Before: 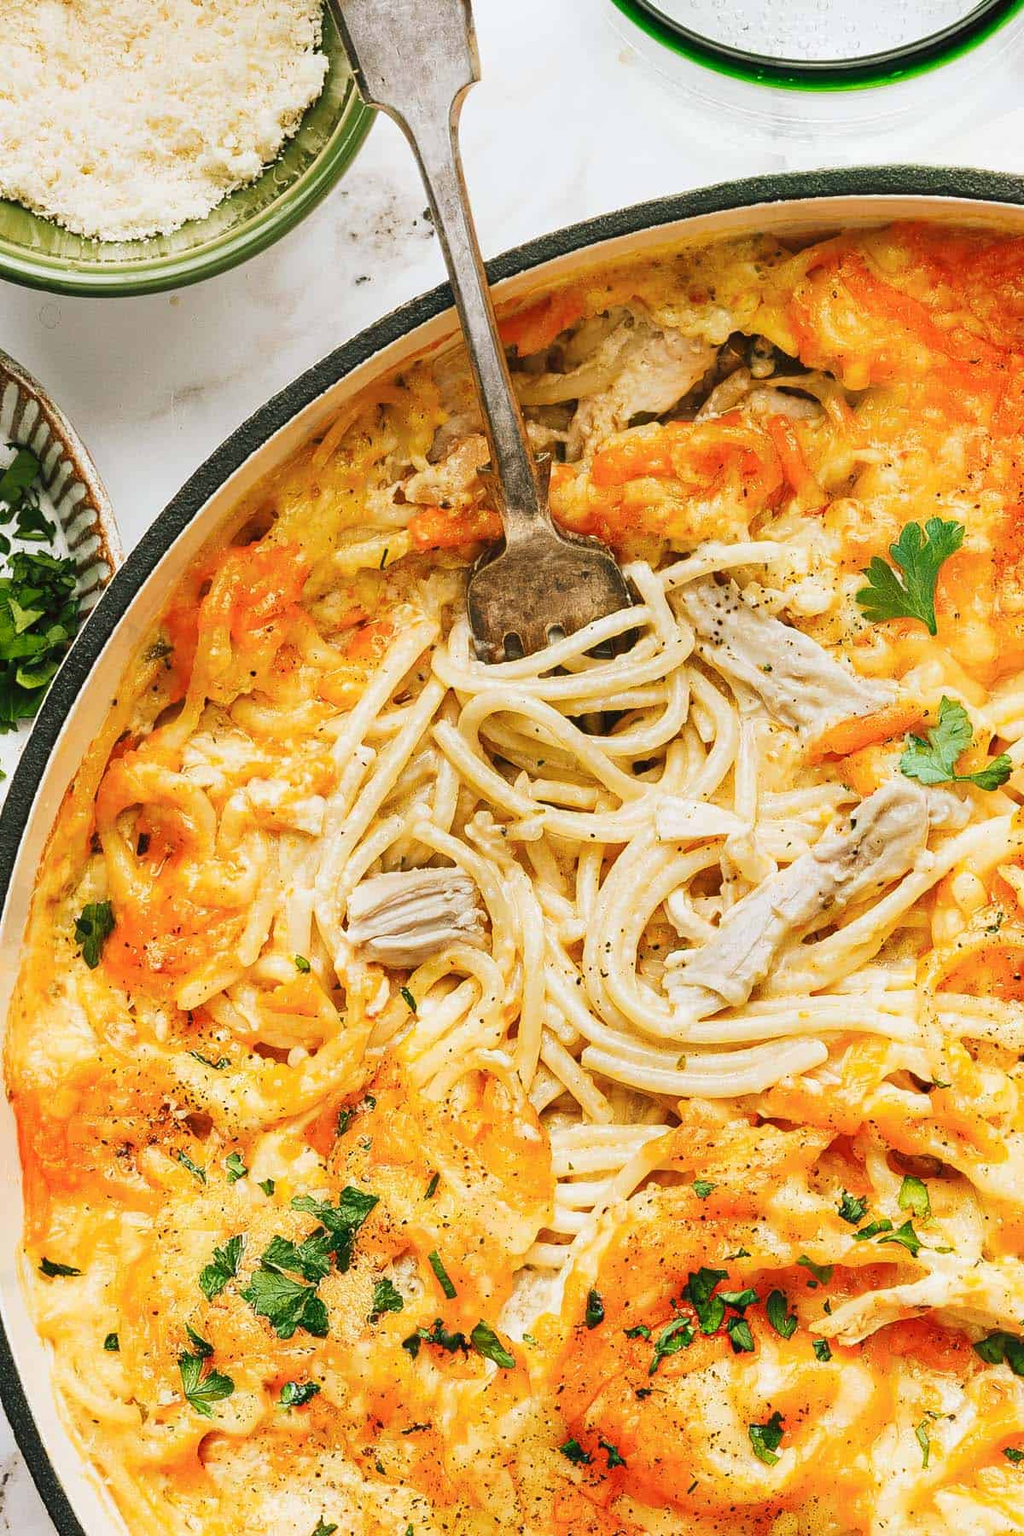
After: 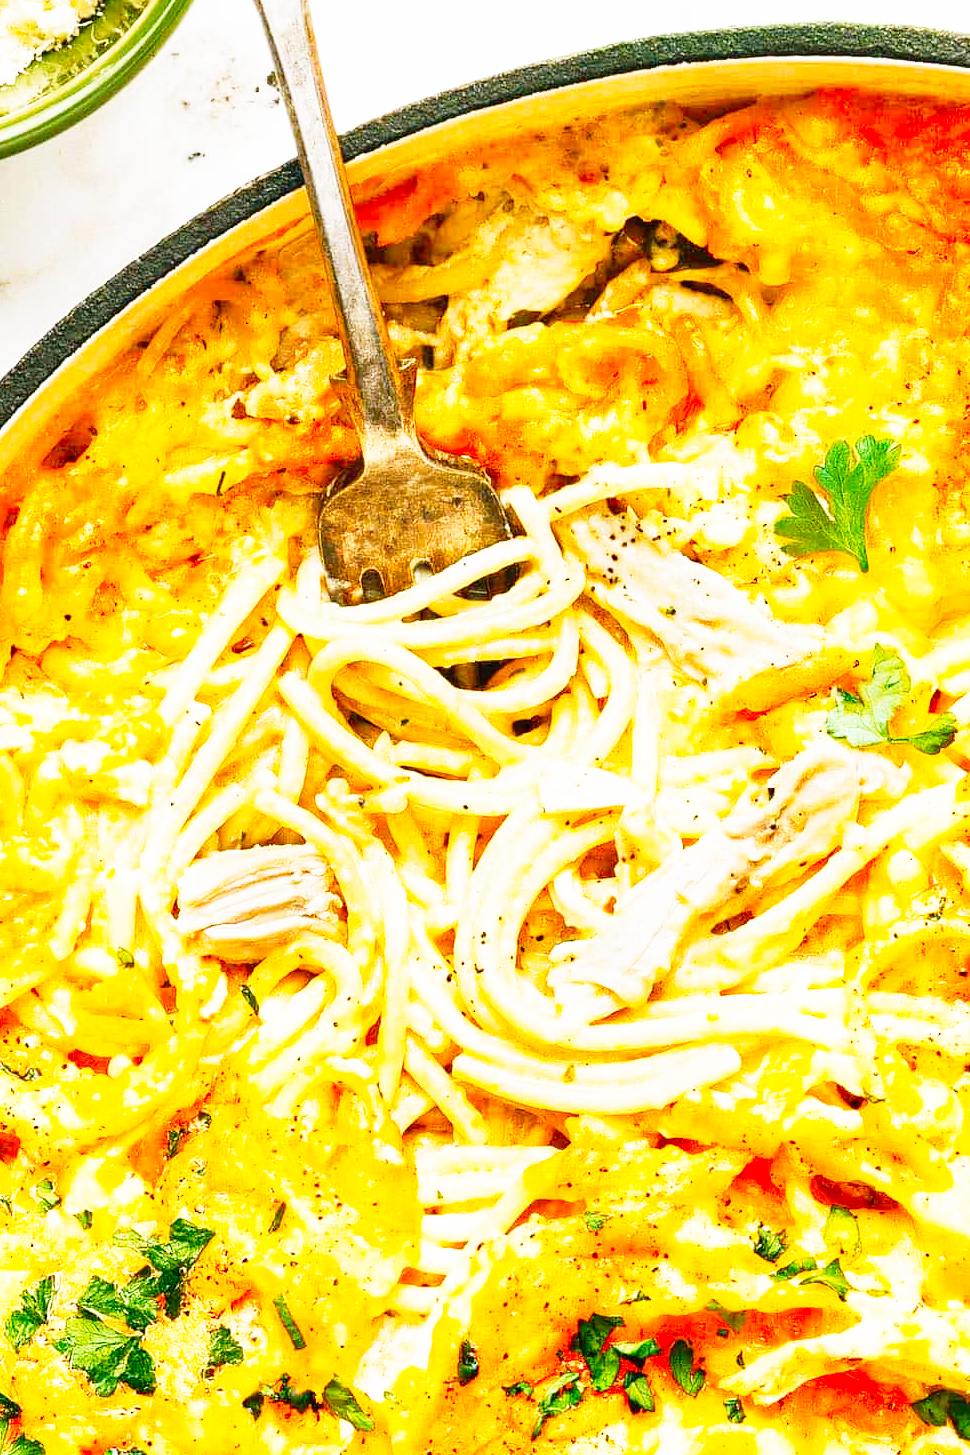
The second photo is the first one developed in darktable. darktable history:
color balance: output saturation 120%
base curve: curves: ch0 [(0, 0) (0.012, 0.01) (0.073, 0.168) (0.31, 0.711) (0.645, 0.957) (1, 1)], preserve colors none
crop: left 19.159%, top 9.58%, bottom 9.58%
